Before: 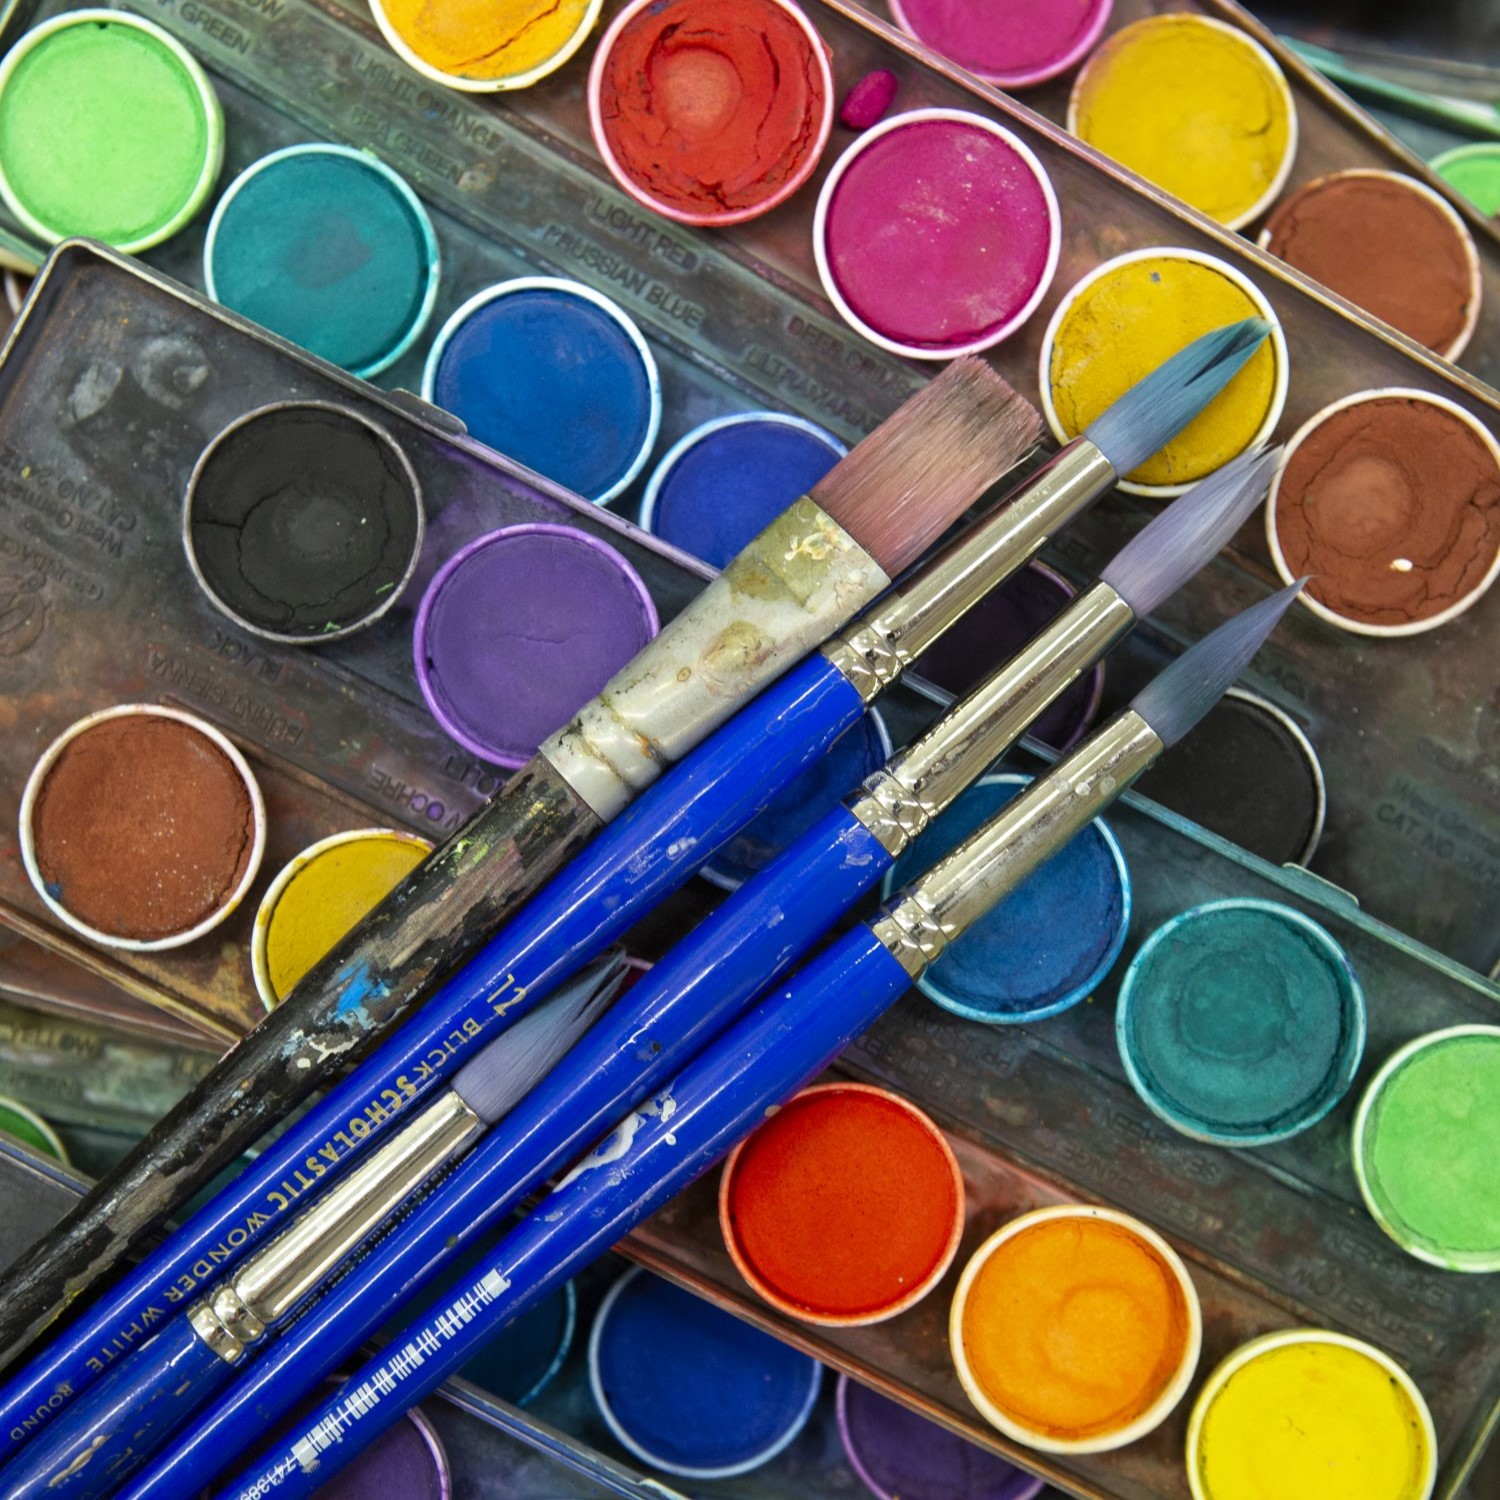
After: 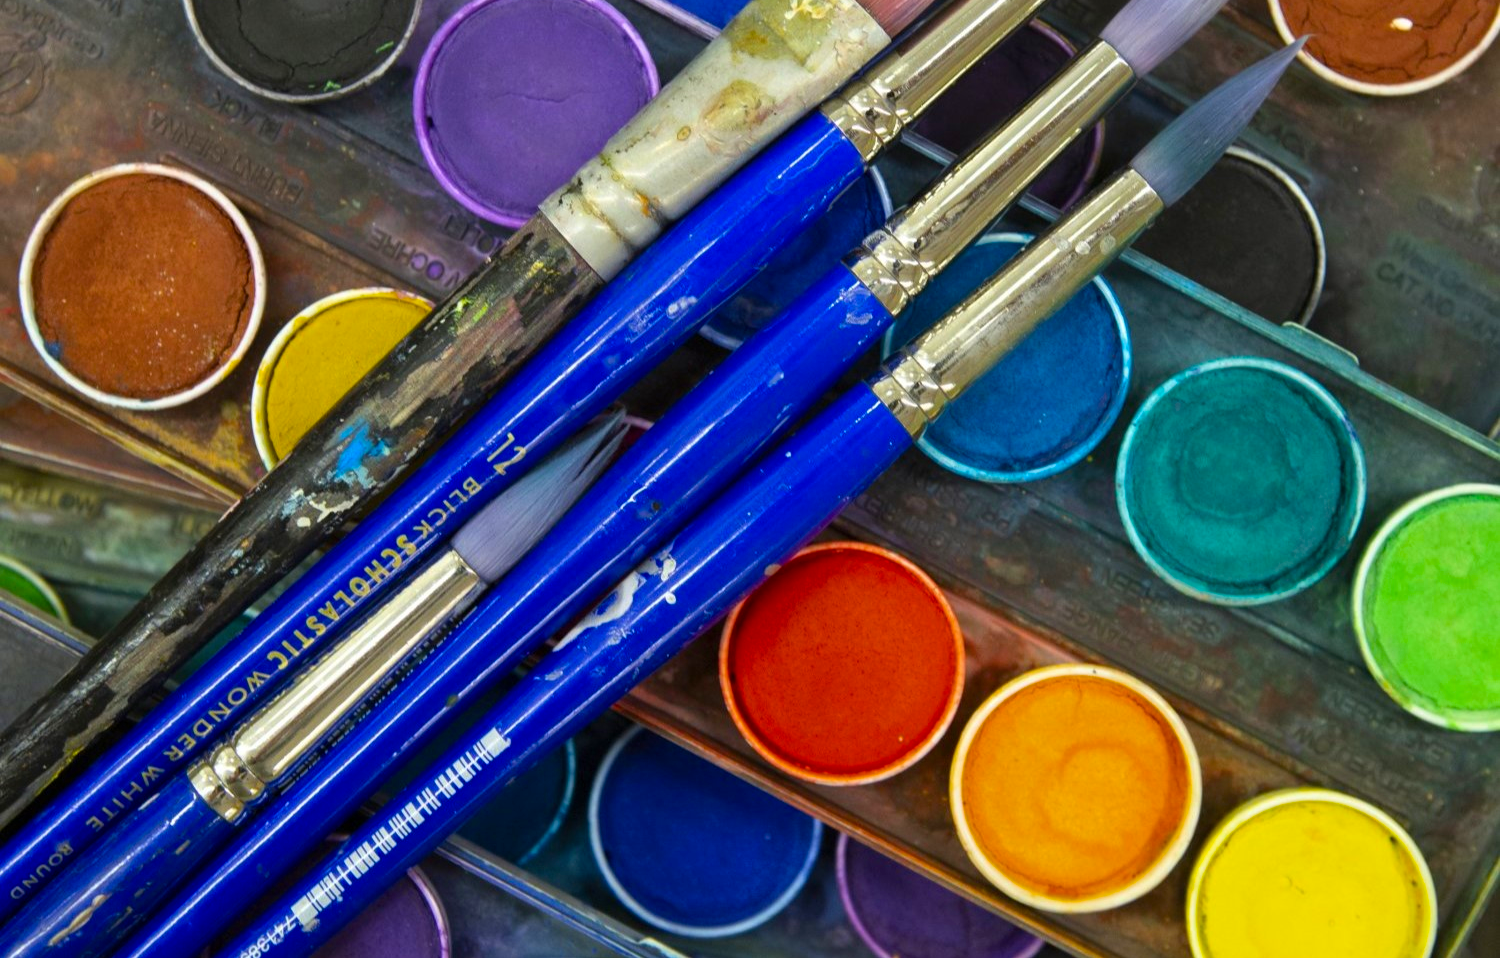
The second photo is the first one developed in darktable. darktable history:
crop and rotate: top 36.115%
color balance rgb: perceptual saturation grading › global saturation 25.866%, global vibrance 20%
